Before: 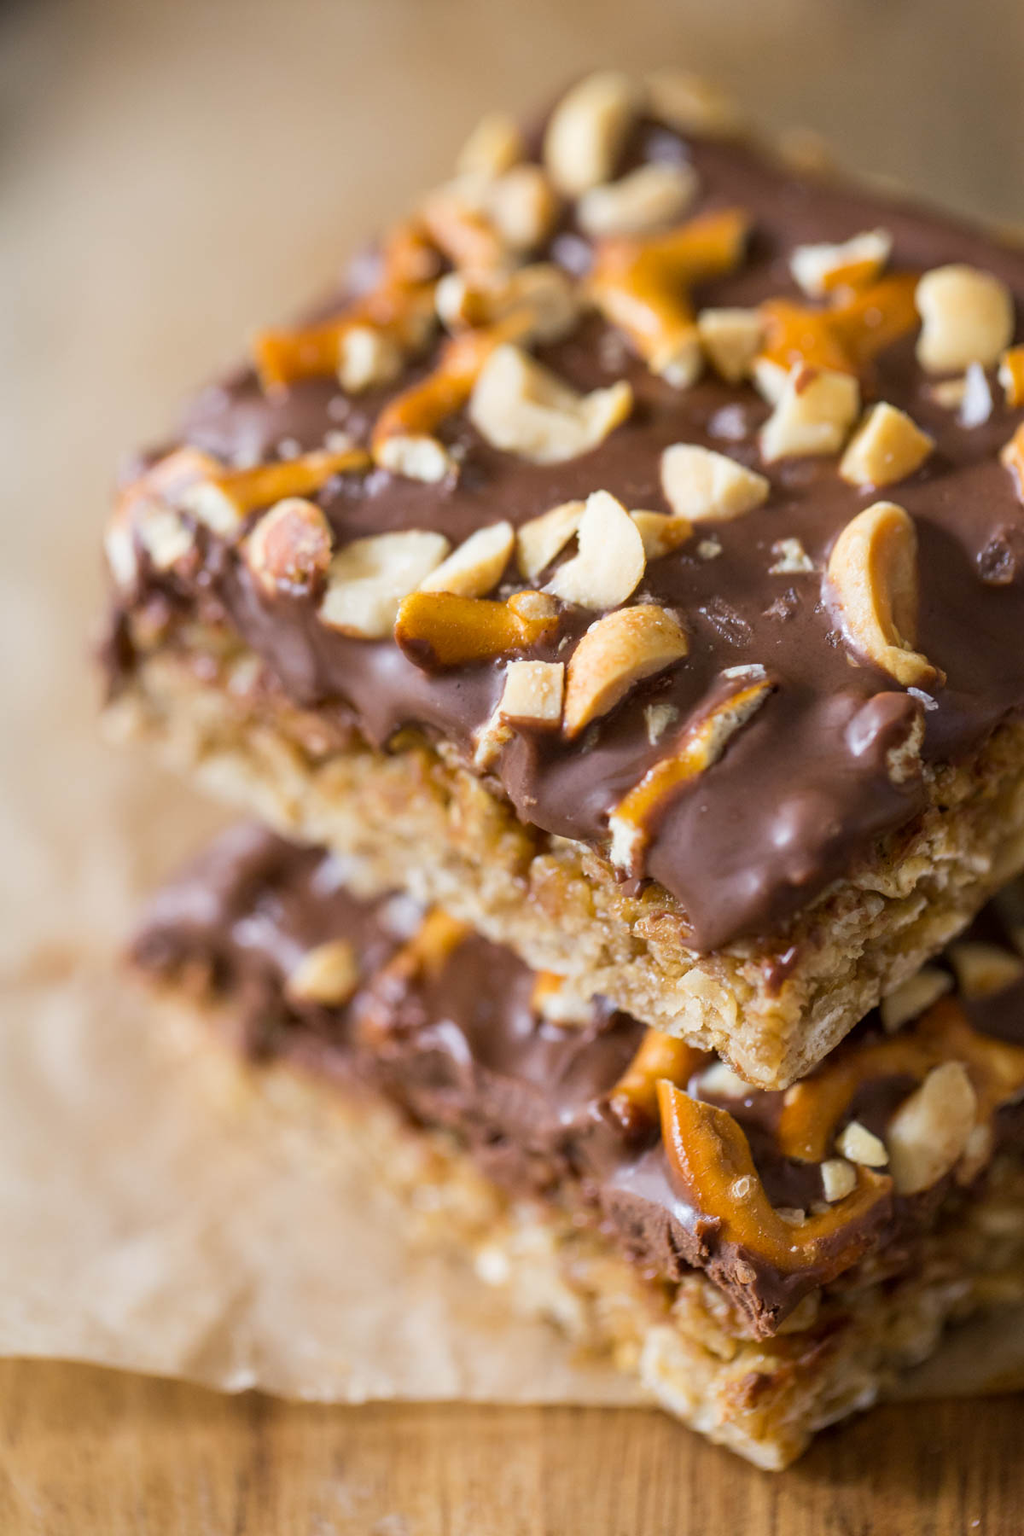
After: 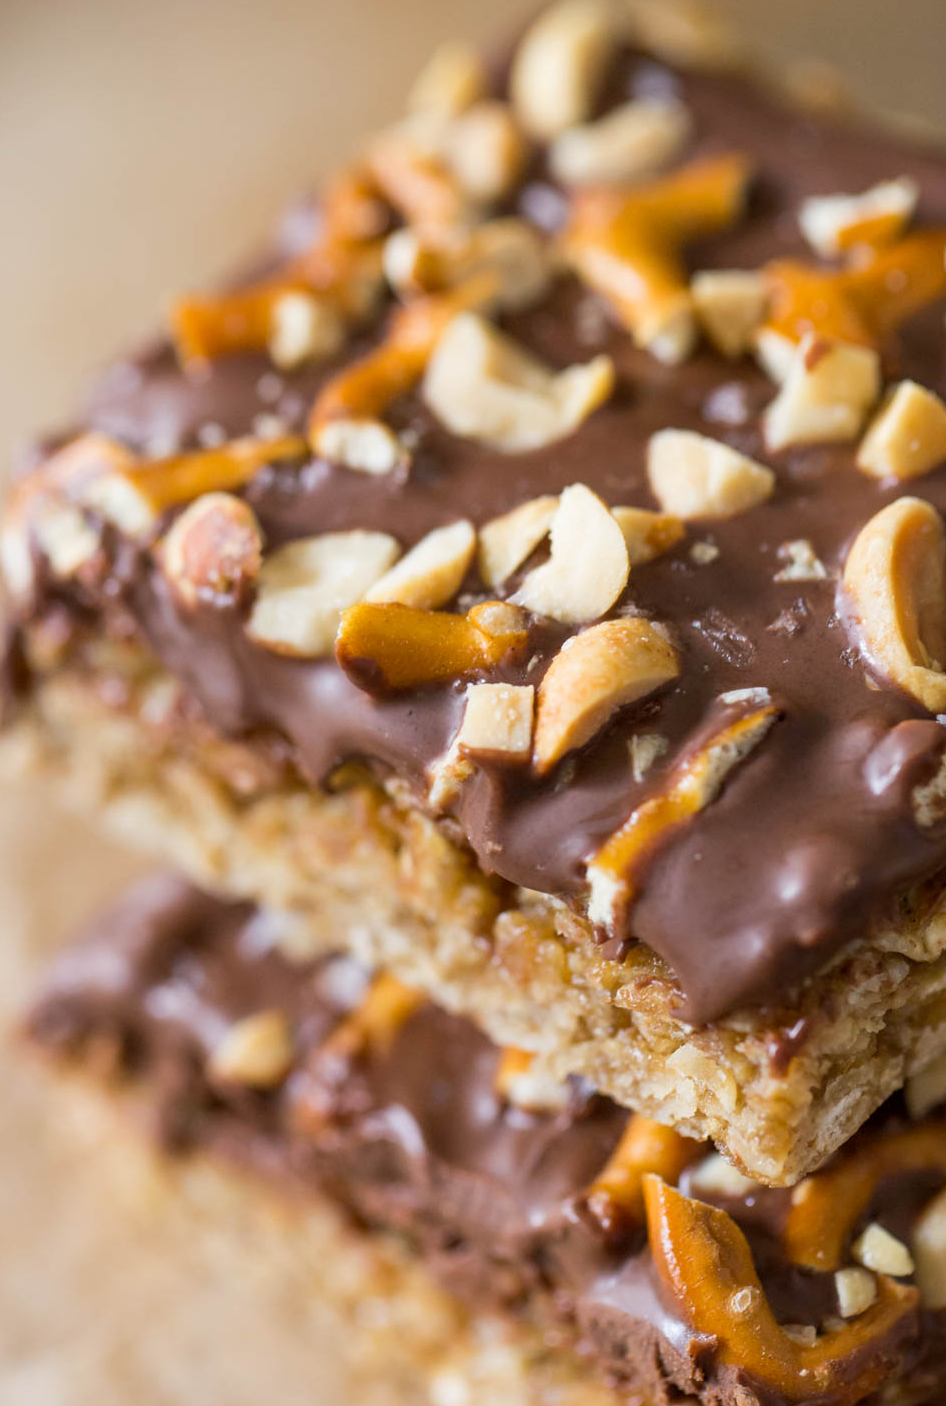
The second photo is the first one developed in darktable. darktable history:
crop and rotate: left 10.661%, top 5.079%, right 10.482%, bottom 16.796%
